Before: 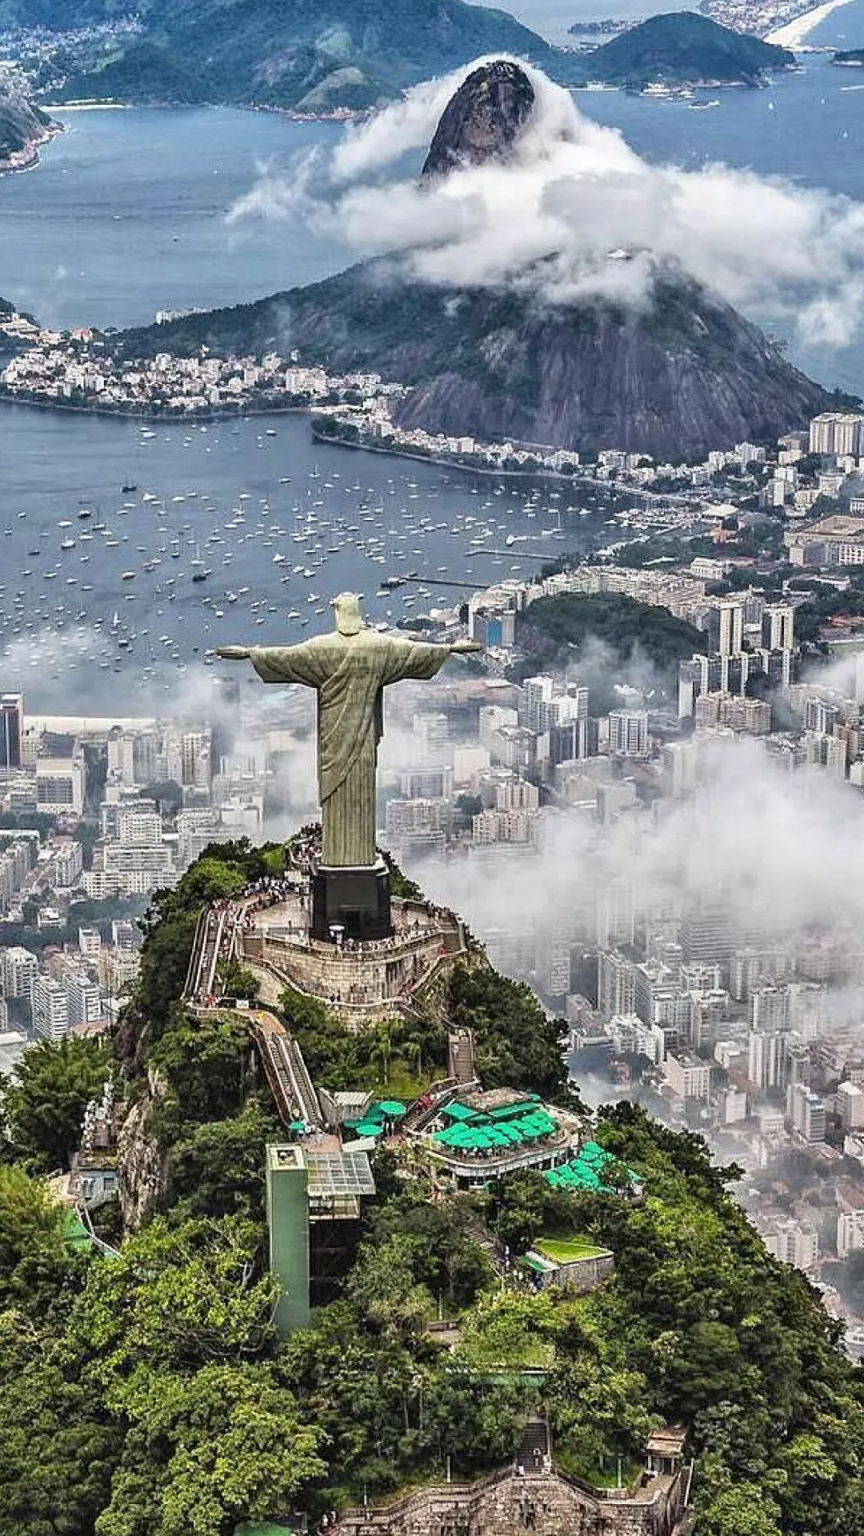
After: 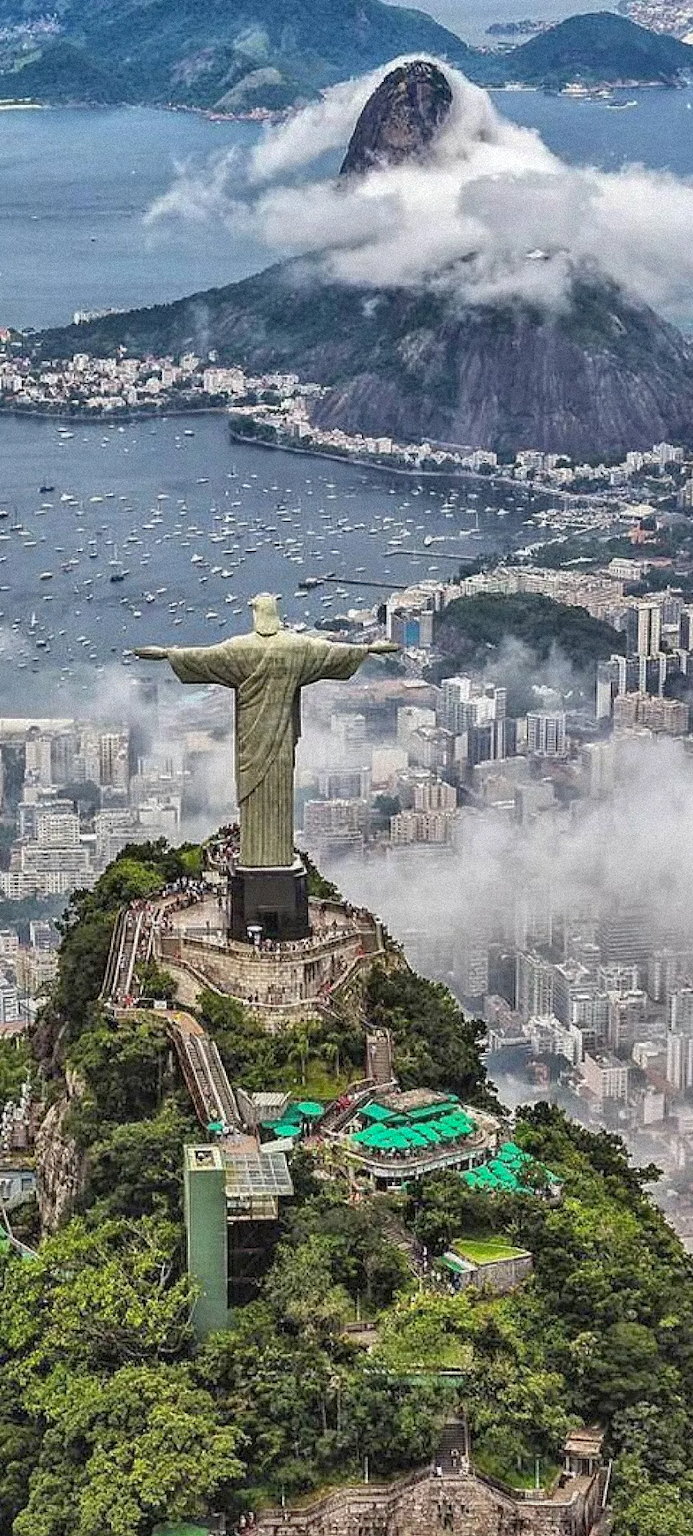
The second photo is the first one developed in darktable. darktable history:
crop and rotate: left 9.597%, right 10.195%
grain: coarseness 9.38 ISO, strength 34.99%, mid-tones bias 0%
shadows and highlights: on, module defaults
